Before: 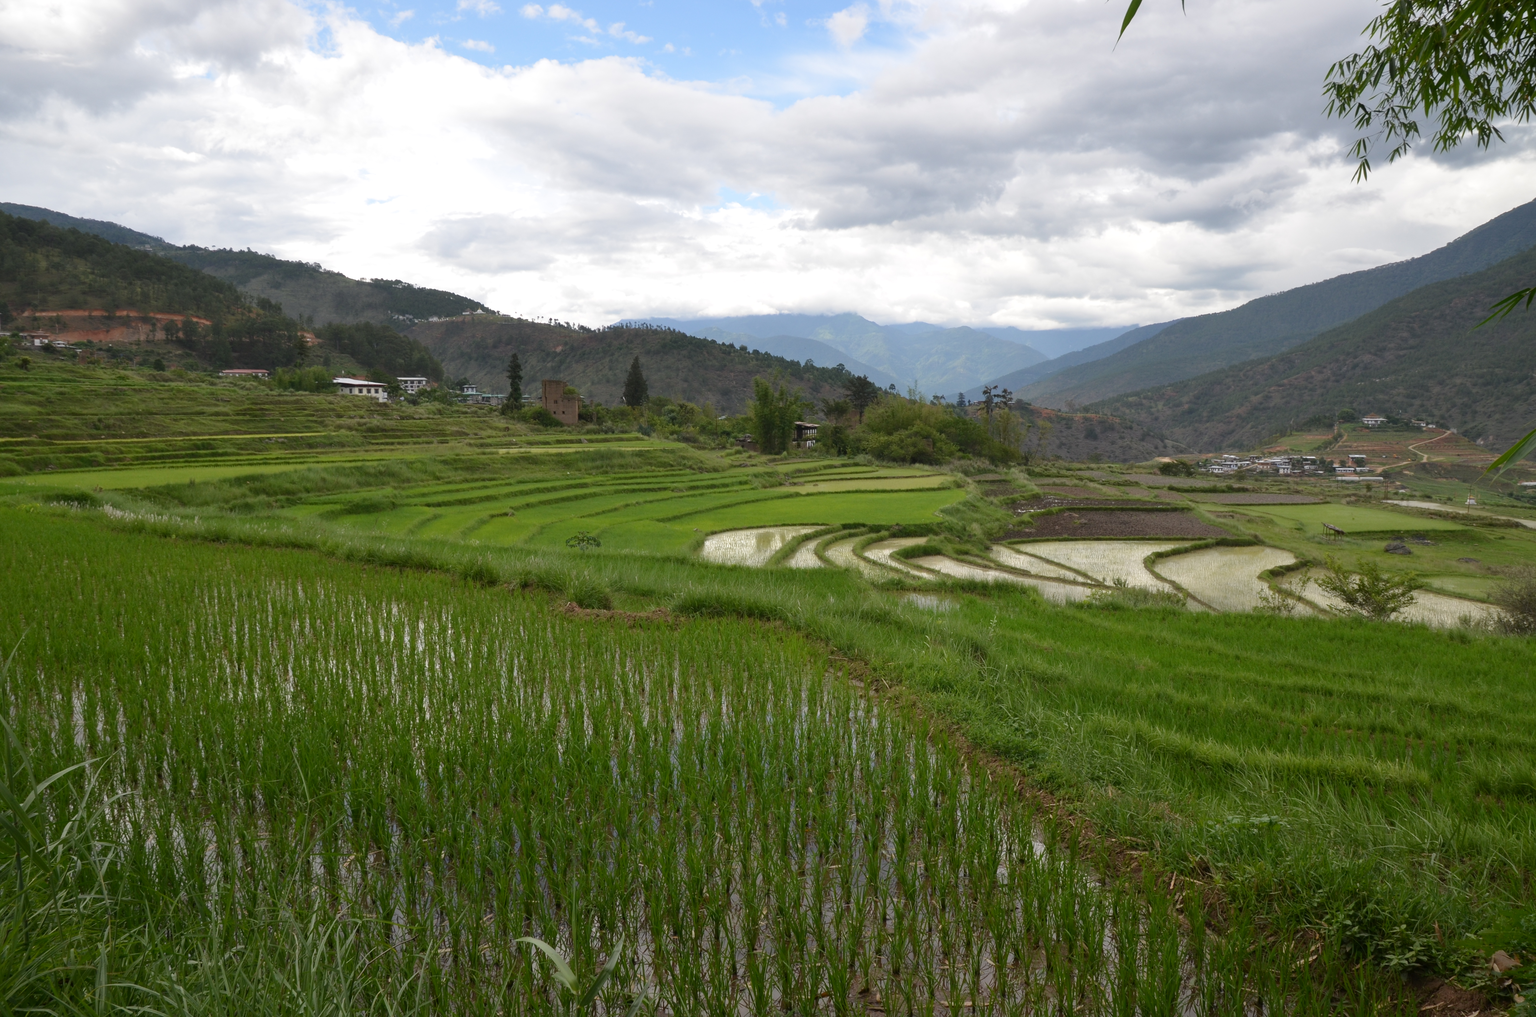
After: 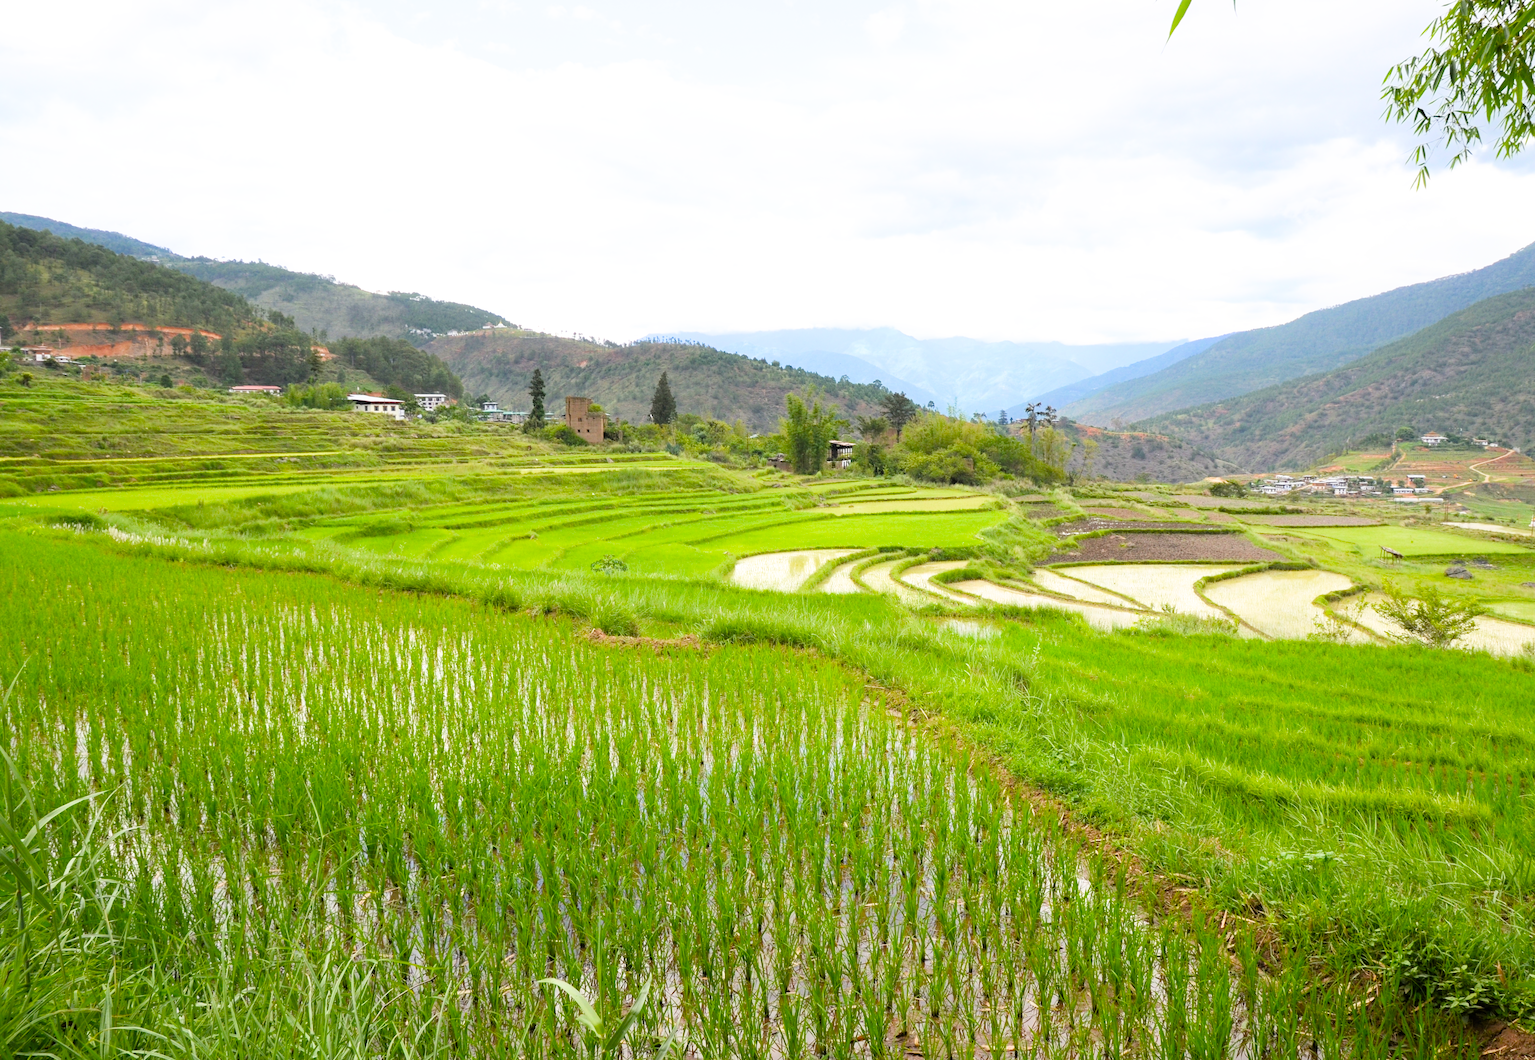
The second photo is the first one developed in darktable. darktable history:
exposure: exposure 2.04 EV, compensate highlight preservation false
filmic rgb: black relative exposure -7.6 EV, white relative exposure 4.64 EV, threshold 3 EV, target black luminance 0%, hardness 3.55, latitude 50.51%, contrast 1.033, highlights saturation mix 10%, shadows ↔ highlights balance -0.198%, color science v4 (2020), enable highlight reconstruction true
shadows and highlights: shadows -70, highlights 35, soften with gaussian
contrast brightness saturation: saturation -0.05
crop: right 4.126%, bottom 0.031%
haze removal: compatibility mode true, adaptive false
